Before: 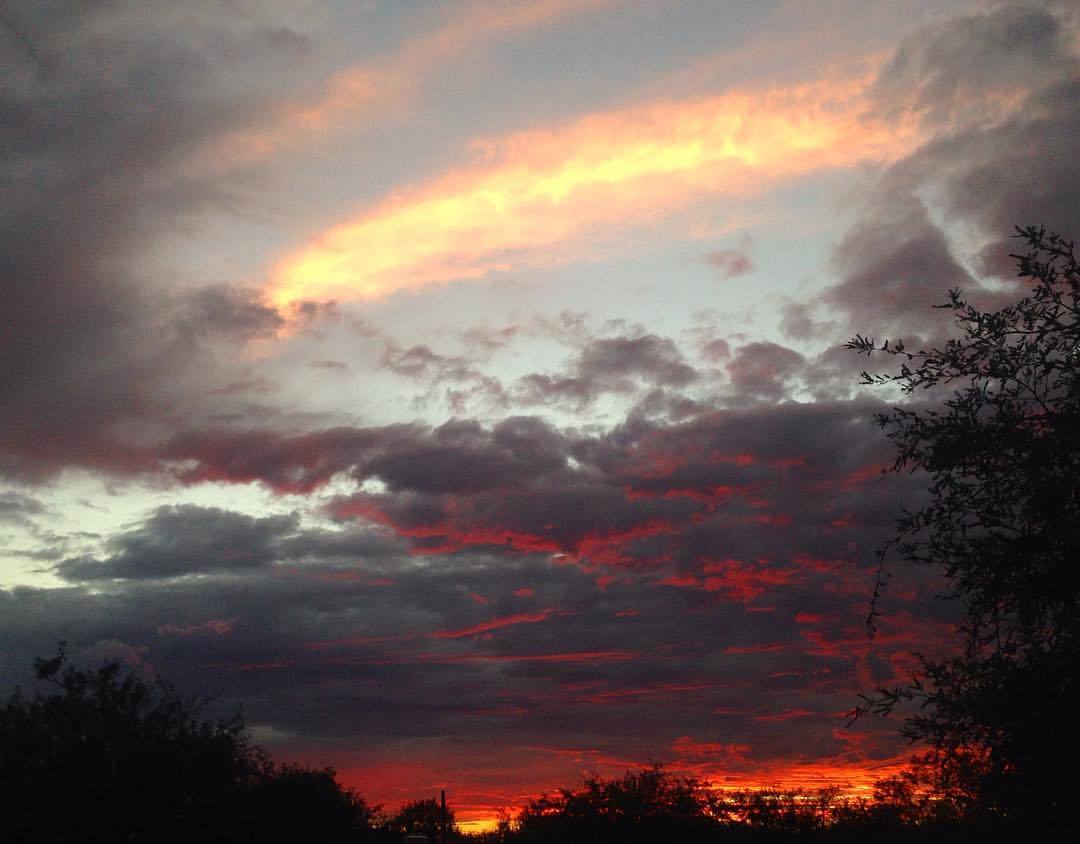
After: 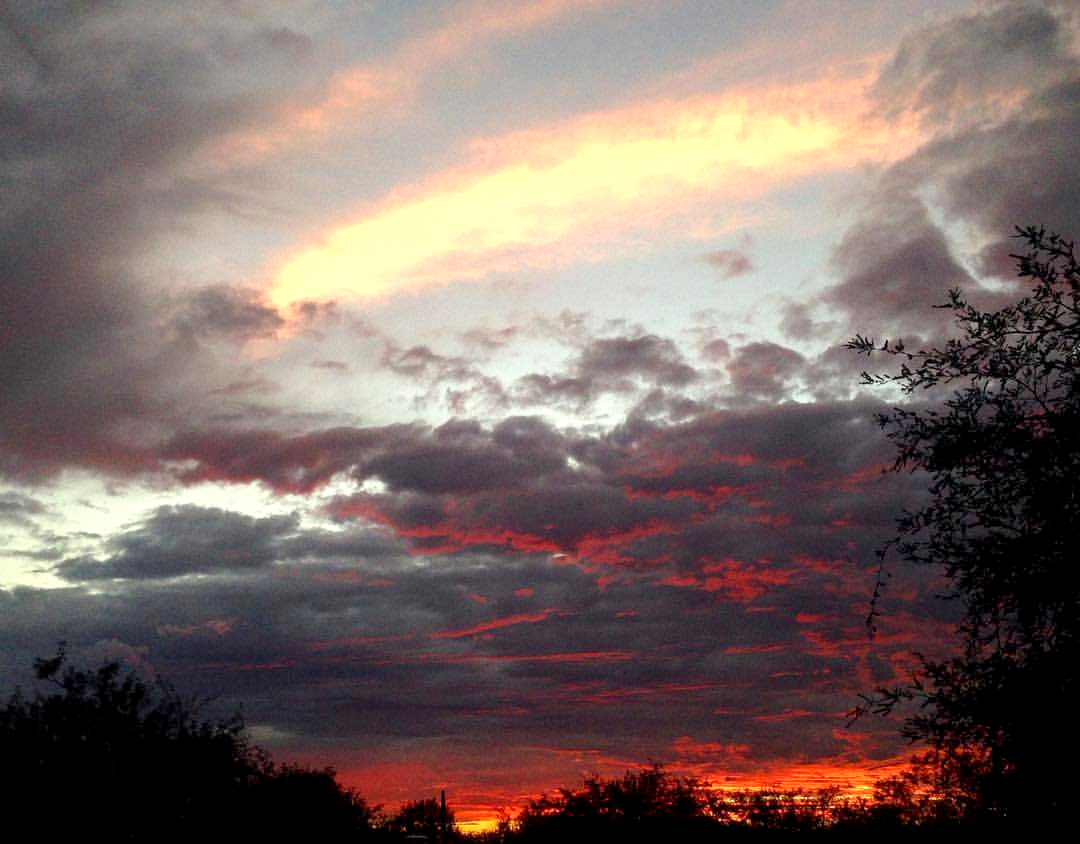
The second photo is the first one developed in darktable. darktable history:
local contrast: on, module defaults
exposure: black level correction 0.004, exposure 0.386 EV, compensate highlight preservation false
